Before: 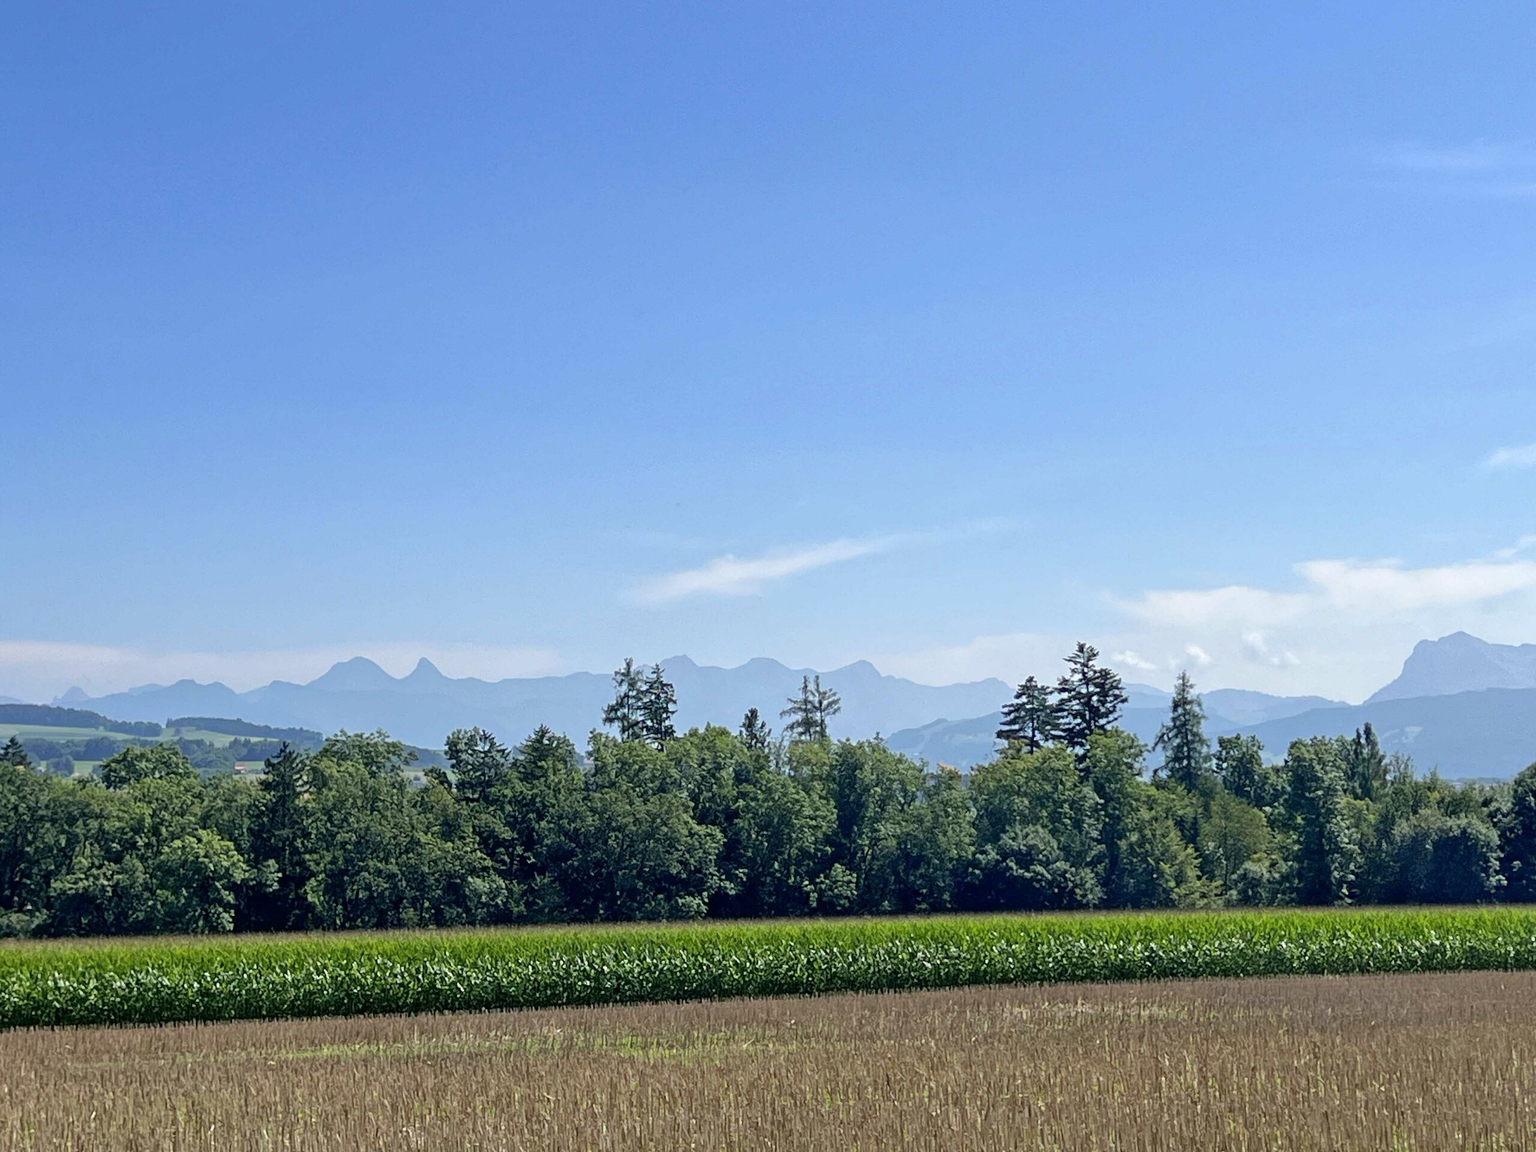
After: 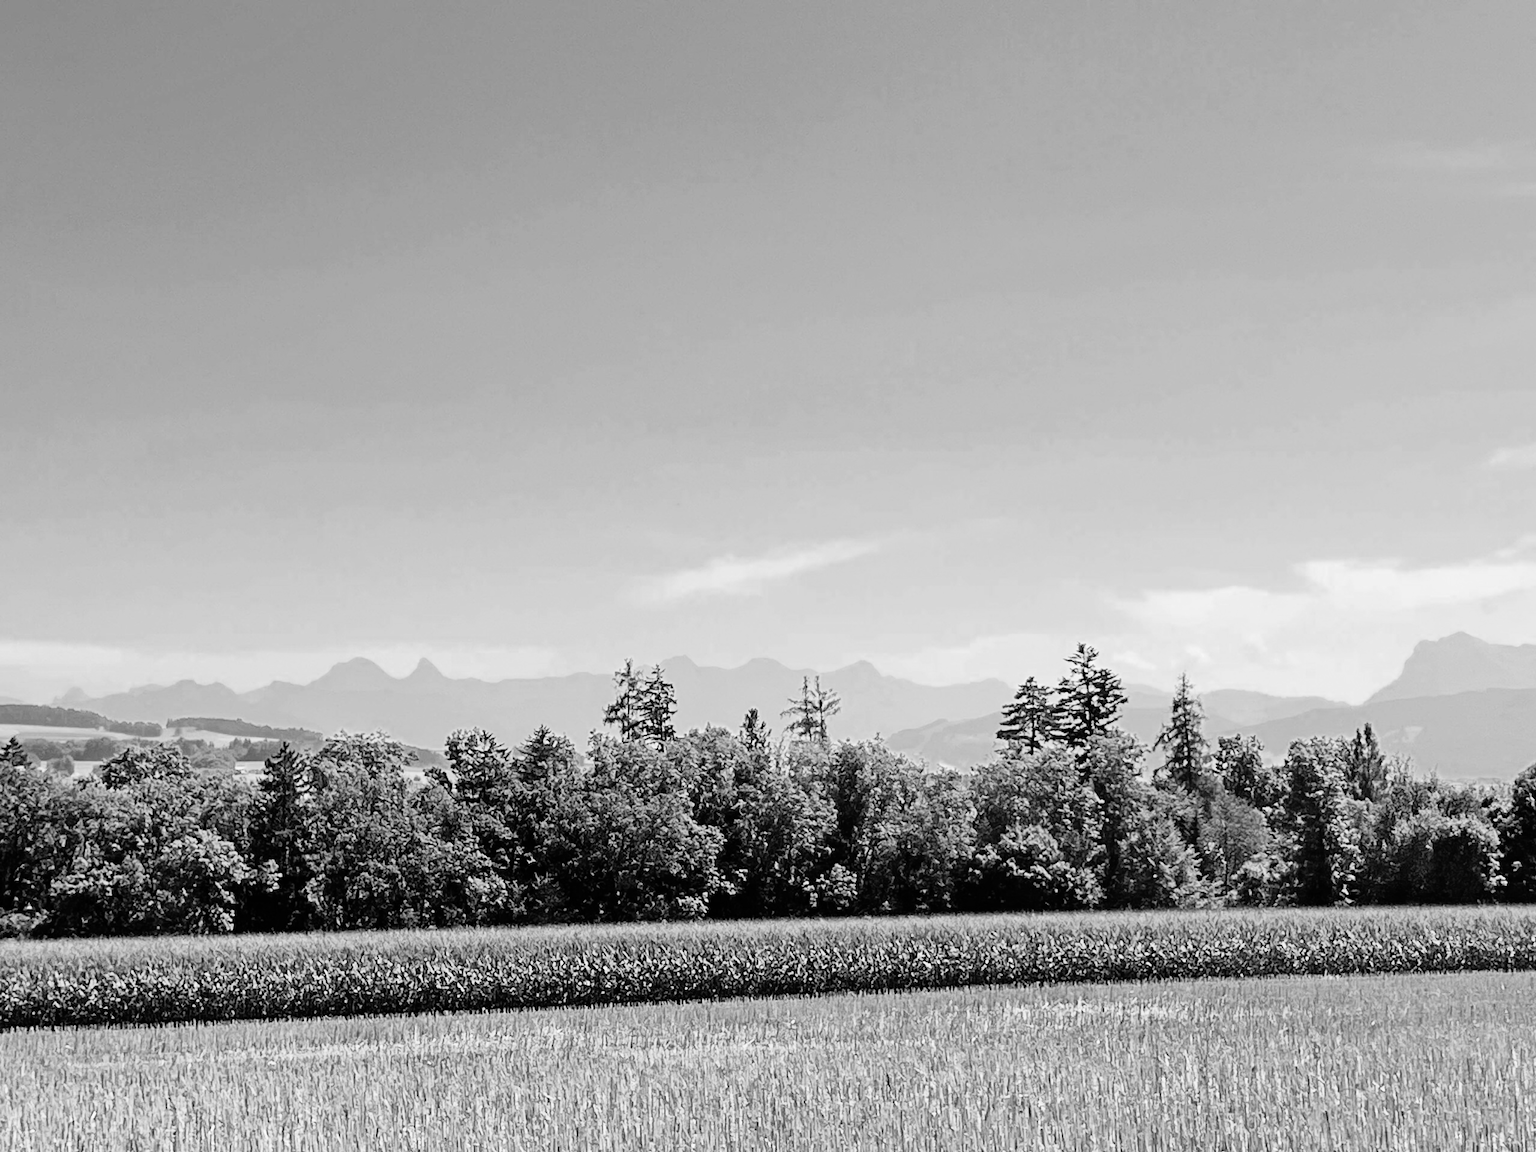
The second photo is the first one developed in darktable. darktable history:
color balance rgb: shadows lift › chroma 1%, shadows lift › hue 113°, highlights gain › chroma 0.2%, highlights gain › hue 333°, perceptual saturation grading › global saturation 20%, perceptual saturation grading › highlights -50%, perceptual saturation grading › shadows 25%, contrast -20%
color zones: curves: ch0 [(0, 0.5) (0.125, 0.4) (0.25, 0.5) (0.375, 0.4) (0.5, 0.4) (0.625, 0.35) (0.75, 0.35) (0.875, 0.5)]; ch1 [(0, 0.35) (0.125, 0.45) (0.25, 0.35) (0.375, 0.35) (0.5, 0.35) (0.625, 0.35) (0.75, 0.45) (0.875, 0.35)]; ch2 [(0, 0.6) (0.125, 0.5) (0.25, 0.5) (0.375, 0.6) (0.5, 0.6) (0.625, 0.5) (0.75, 0.5) (0.875, 0.5)]
monochrome: on, module defaults
rgb curve: curves: ch0 [(0, 0) (0.21, 0.15) (0.24, 0.21) (0.5, 0.75) (0.75, 0.96) (0.89, 0.99) (1, 1)]; ch1 [(0, 0.02) (0.21, 0.13) (0.25, 0.2) (0.5, 0.67) (0.75, 0.9) (0.89, 0.97) (1, 1)]; ch2 [(0, 0.02) (0.21, 0.13) (0.25, 0.2) (0.5, 0.67) (0.75, 0.9) (0.89, 0.97) (1, 1)], compensate middle gray true
